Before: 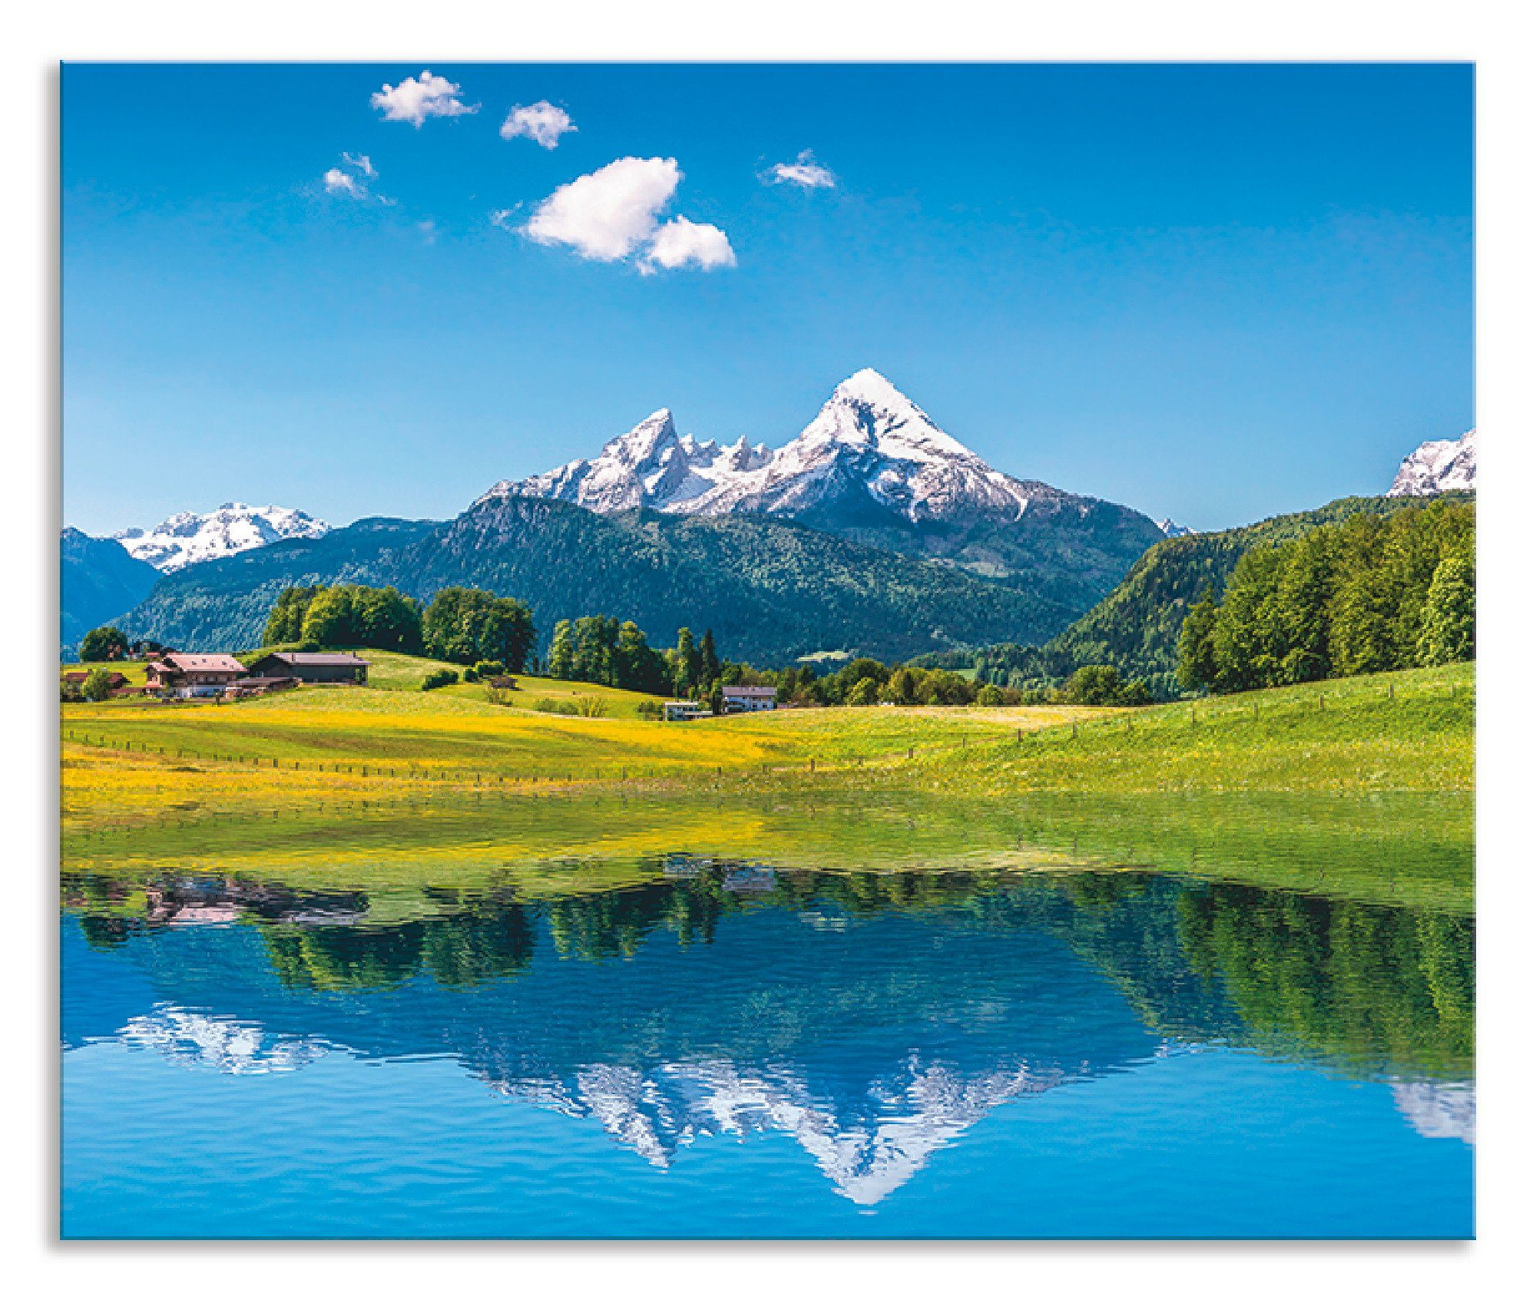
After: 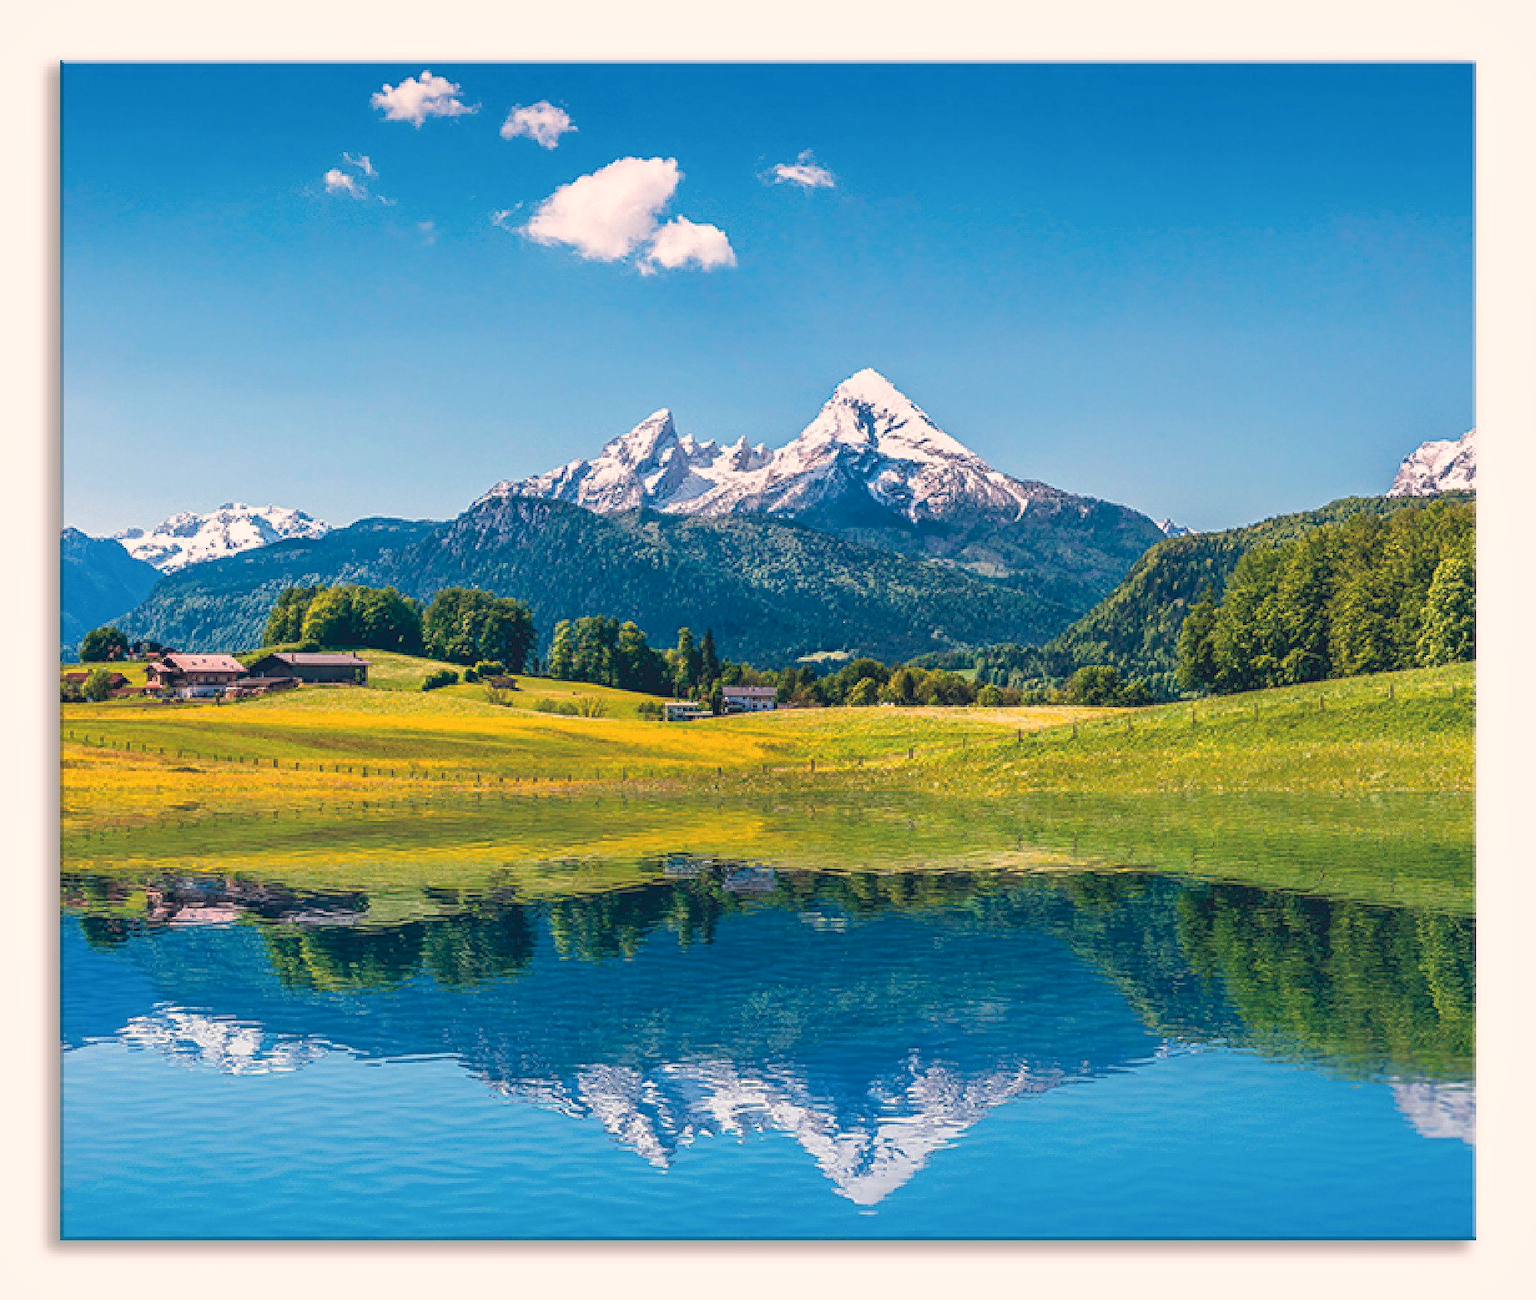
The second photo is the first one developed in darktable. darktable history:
tone equalizer: -7 EV 0.18 EV, -6 EV 0.12 EV, -5 EV 0.08 EV, -4 EV 0.04 EV, -2 EV -0.02 EV, -1 EV -0.04 EV, +0 EV -0.06 EV, luminance estimator HSV value / RGB max
color balance rgb: shadows lift › hue 87.51°, highlights gain › chroma 3.21%, highlights gain › hue 55.1°, global offset › chroma 0.15%, global offset › hue 253.66°, linear chroma grading › global chroma 0.5%
